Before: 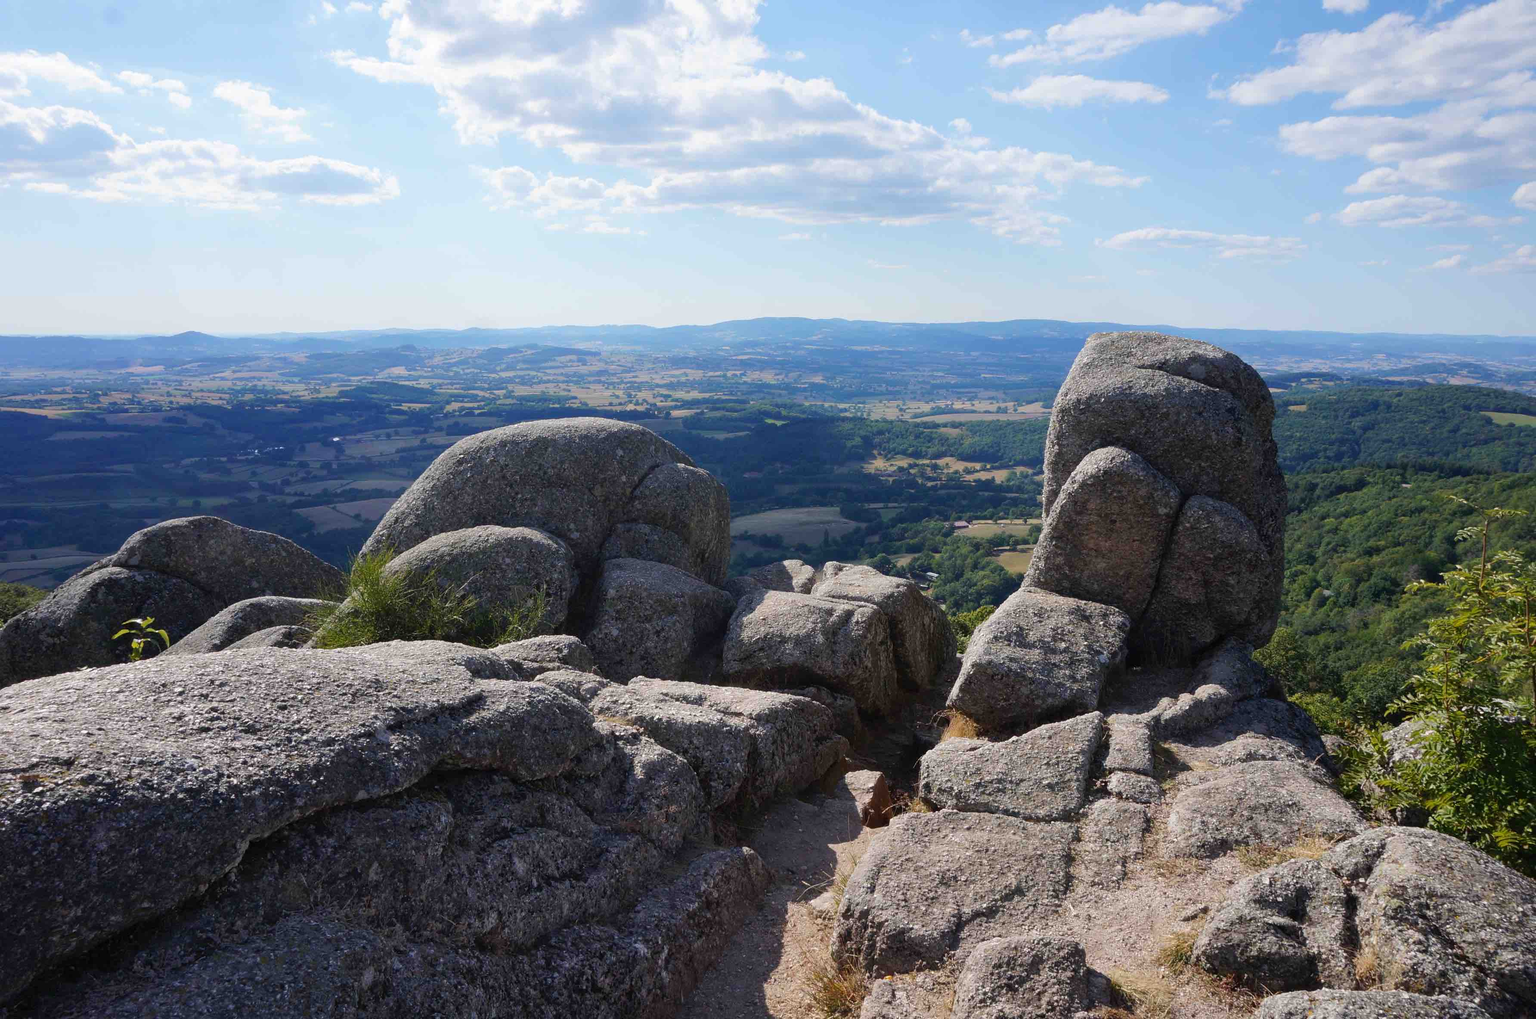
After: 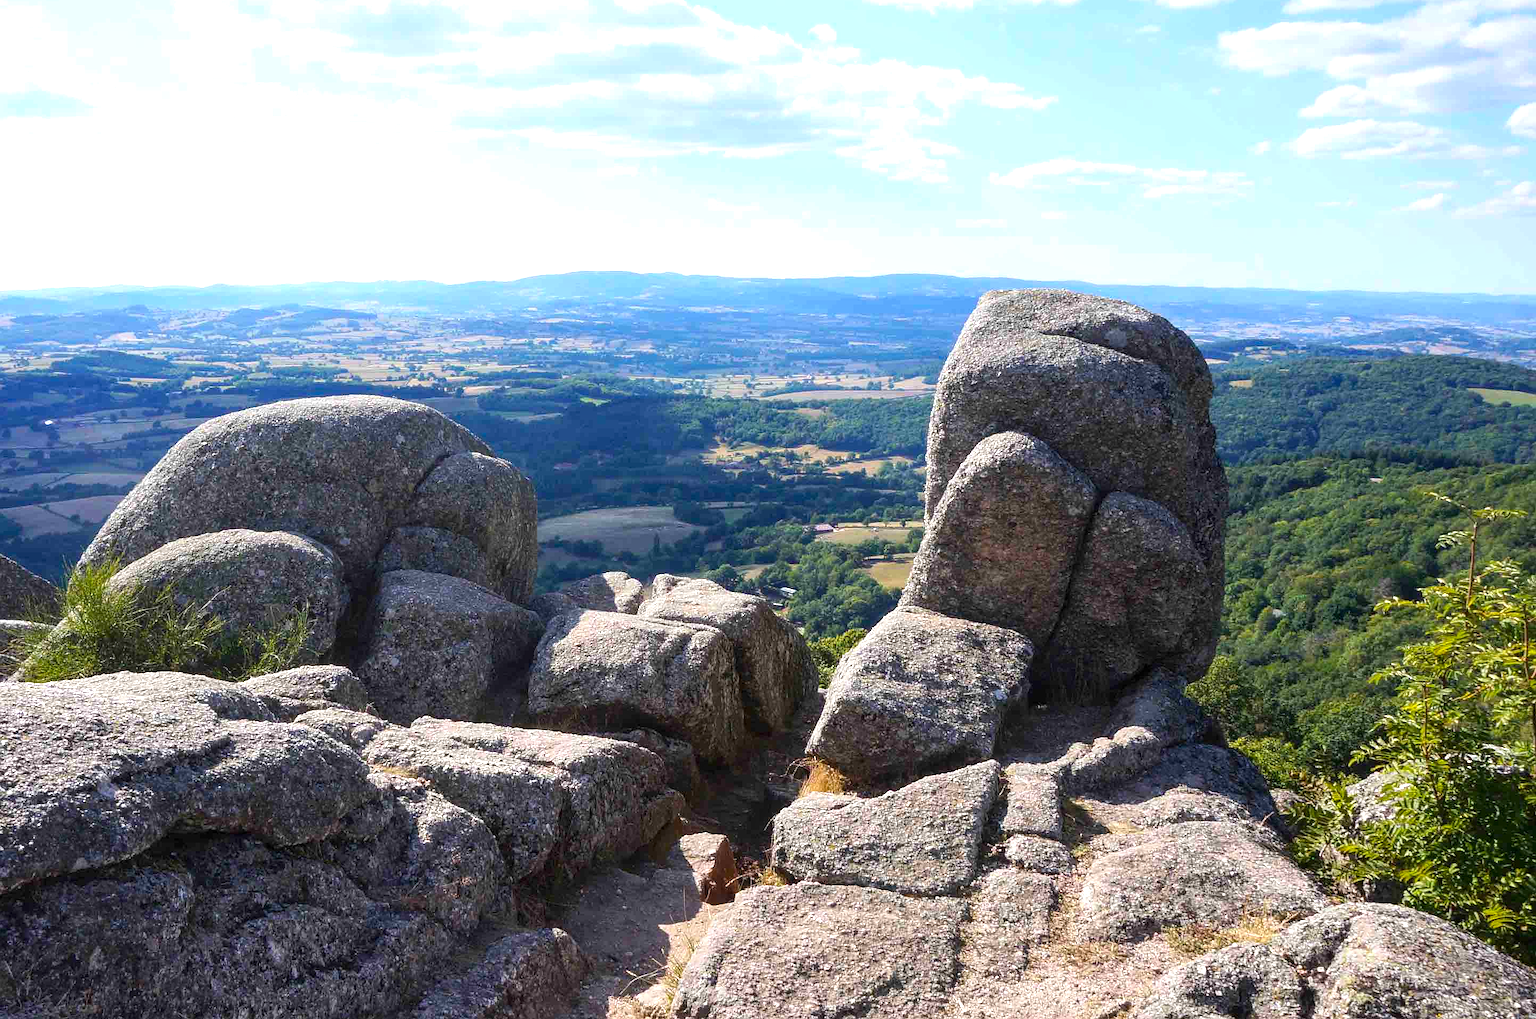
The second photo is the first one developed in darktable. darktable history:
exposure: black level correction 0, exposure 0.703 EV, compensate highlight preservation false
shadows and highlights: shadows -28.62, highlights 29.4
crop: left 19.343%, top 9.727%, right 0%, bottom 9.649%
sharpen: radius 1.042
color balance rgb: perceptual saturation grading › global saturation 10.778%, global vibrance 20%
local contrast: on, module defaults
